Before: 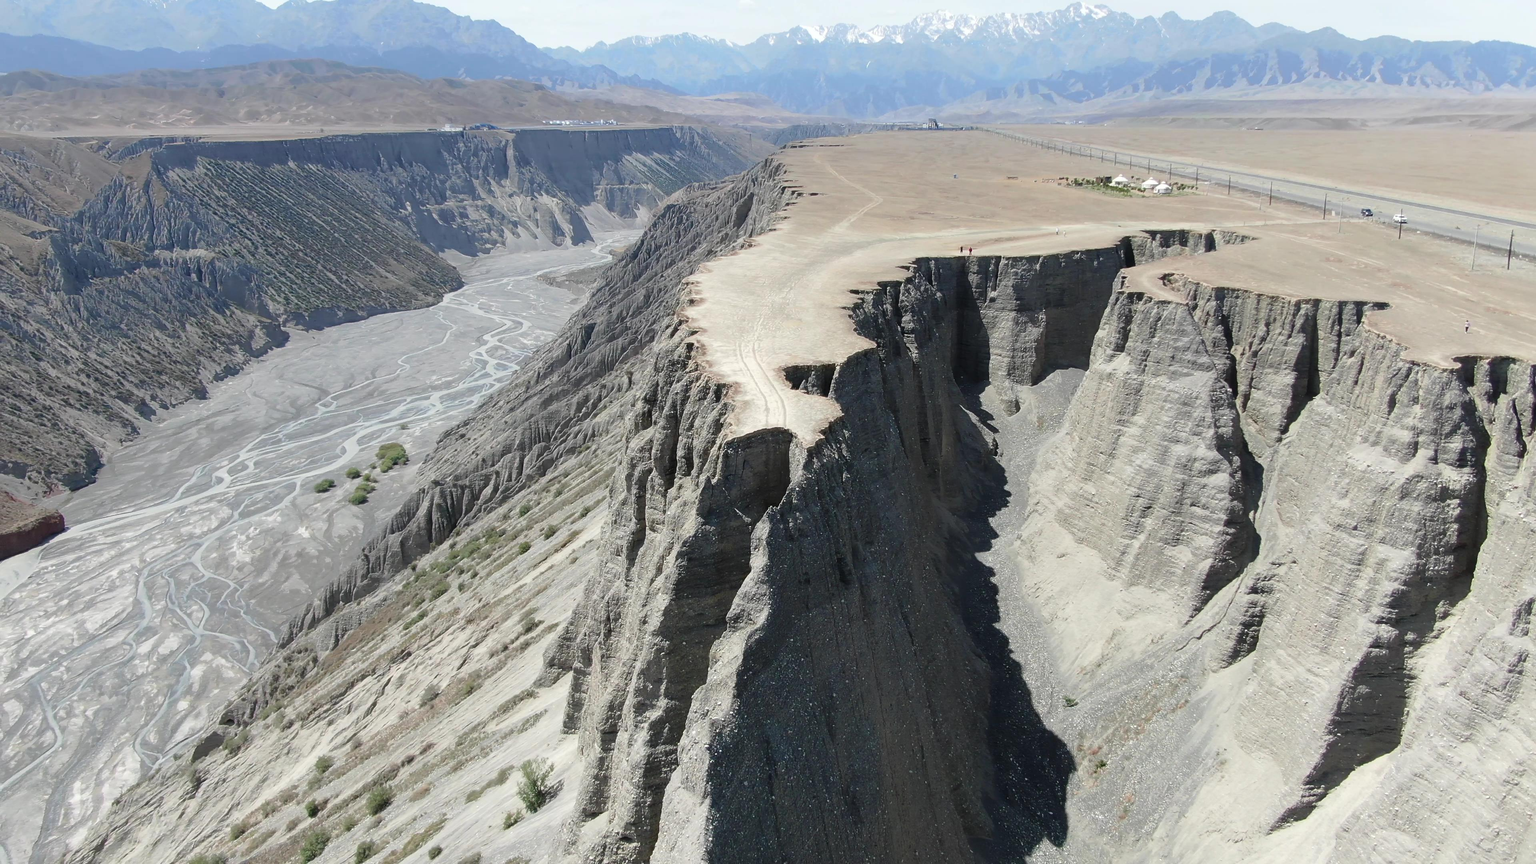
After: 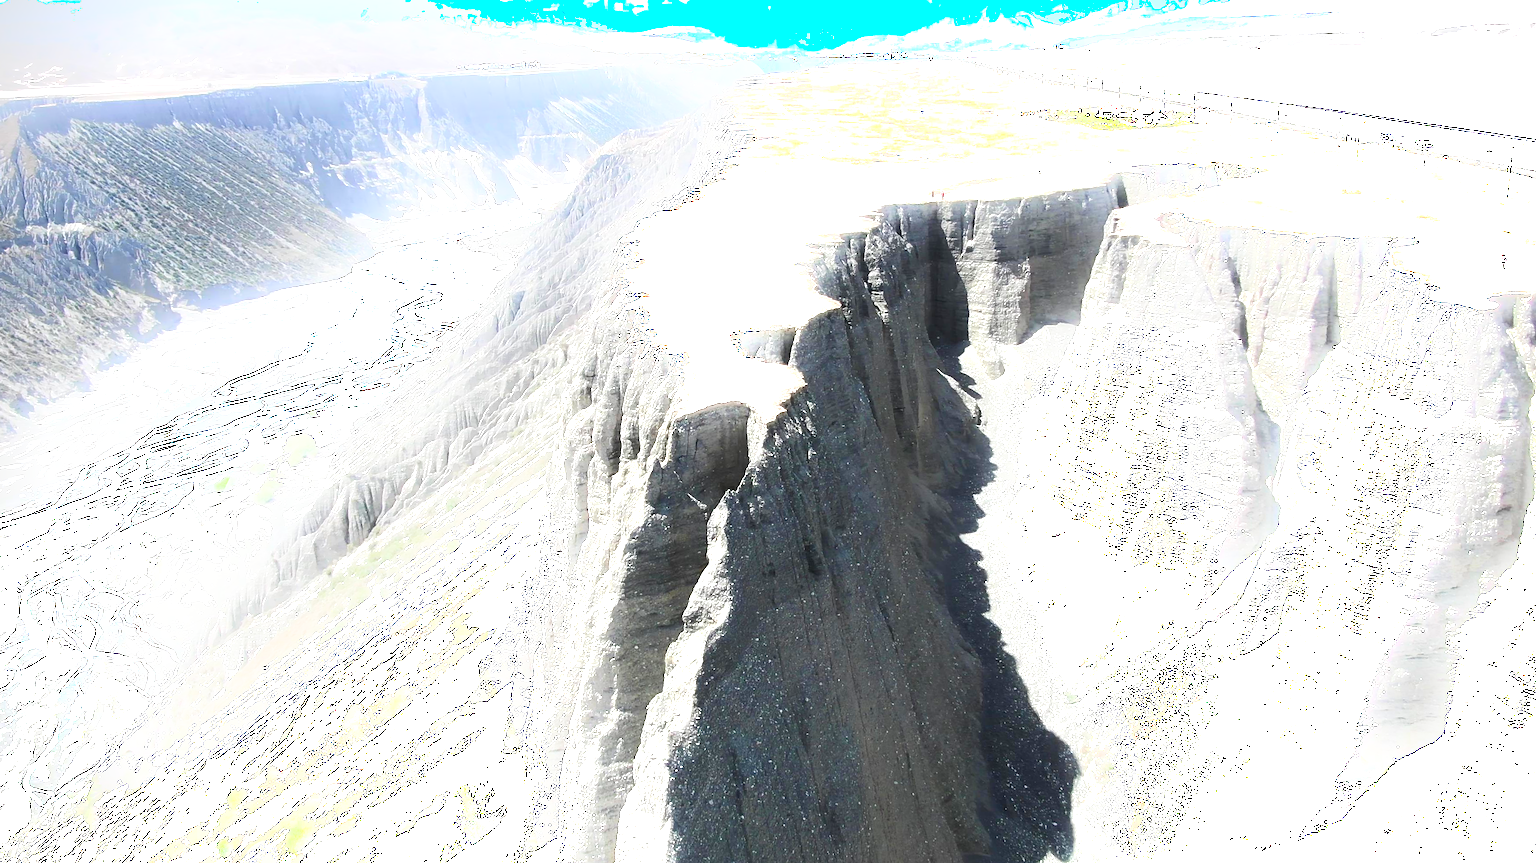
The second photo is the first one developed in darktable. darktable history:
crop and rotate: angle 1.96°, left 5.673%, top 5.673%
vignetting: fall-off start 92.6%, brightness -0.52, saturation -0.51, center (-0.012, 0)
vibrance: vibrance 50%
exposure: black level correction 0, exposure 1.45 EV, compensate exposure bias true, compensate highlight preservation false
shadows and highlights: shadows -54.3, highlights 86.09, soften with gaussian
